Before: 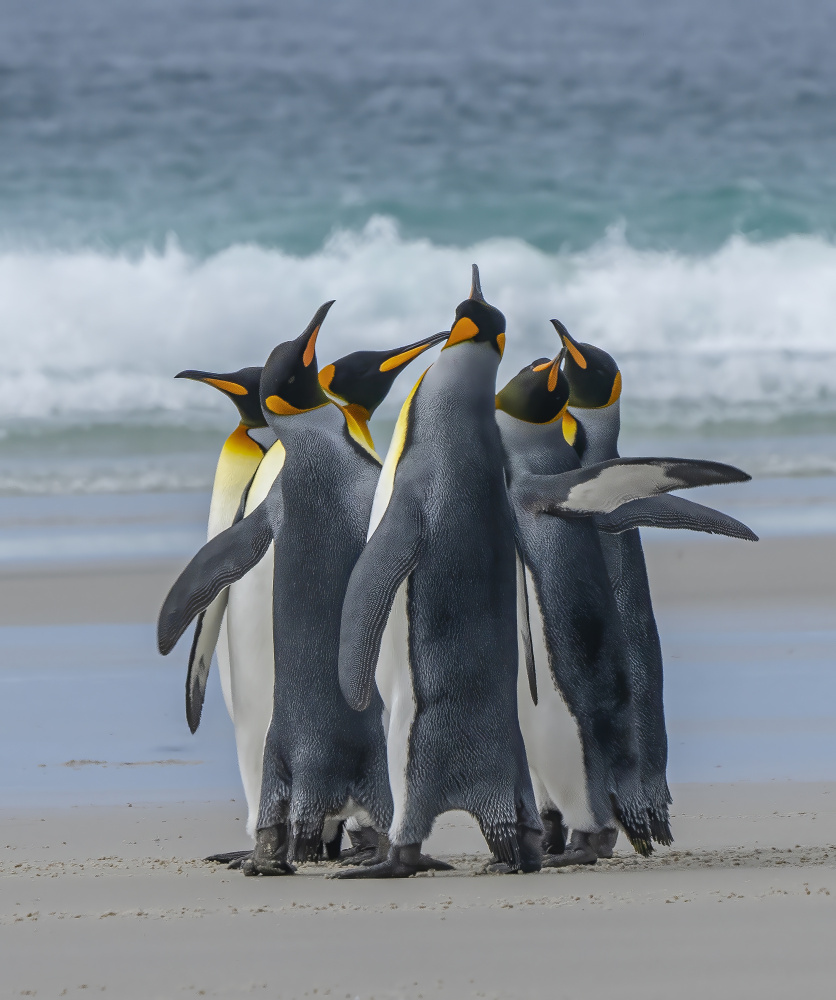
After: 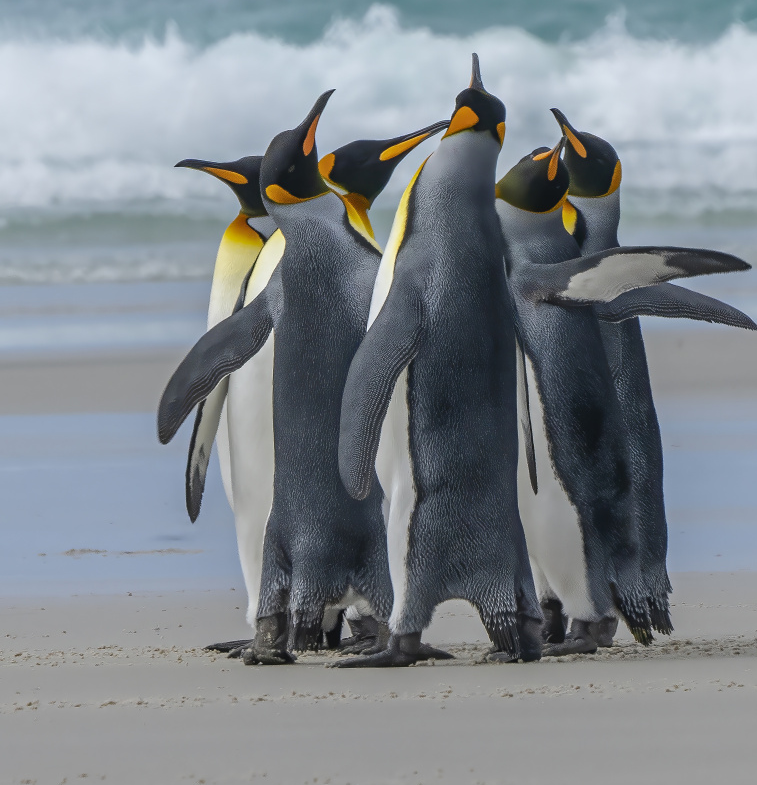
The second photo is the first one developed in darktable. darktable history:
crop: top 21.115%, right 9.381%, bottom 0.329%
